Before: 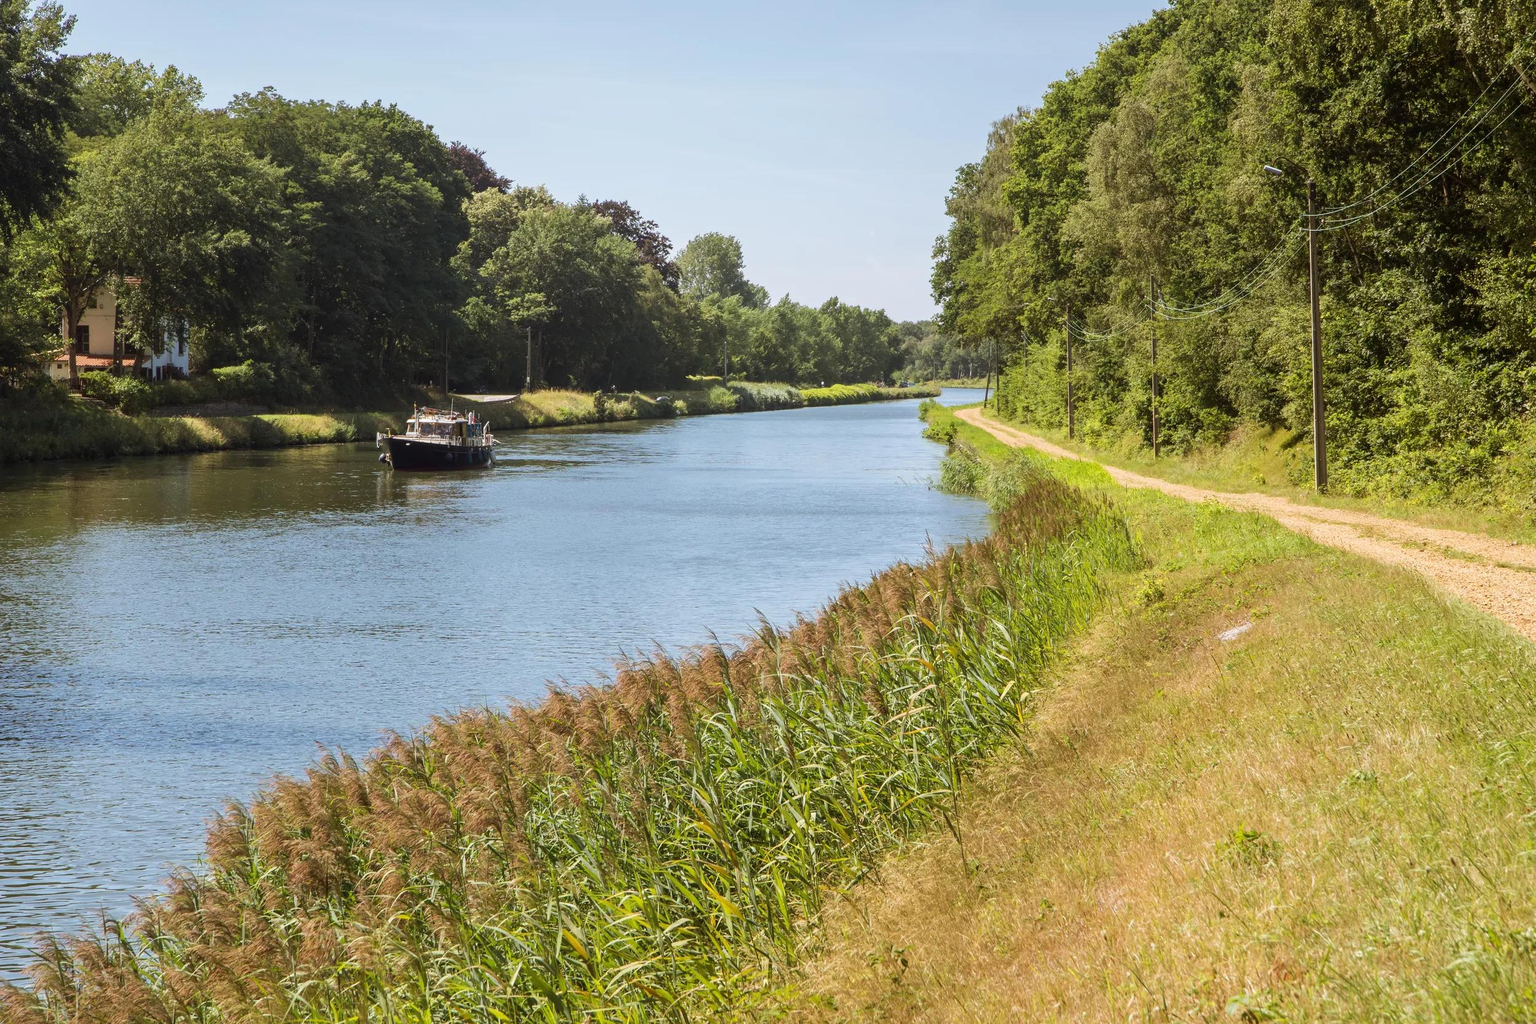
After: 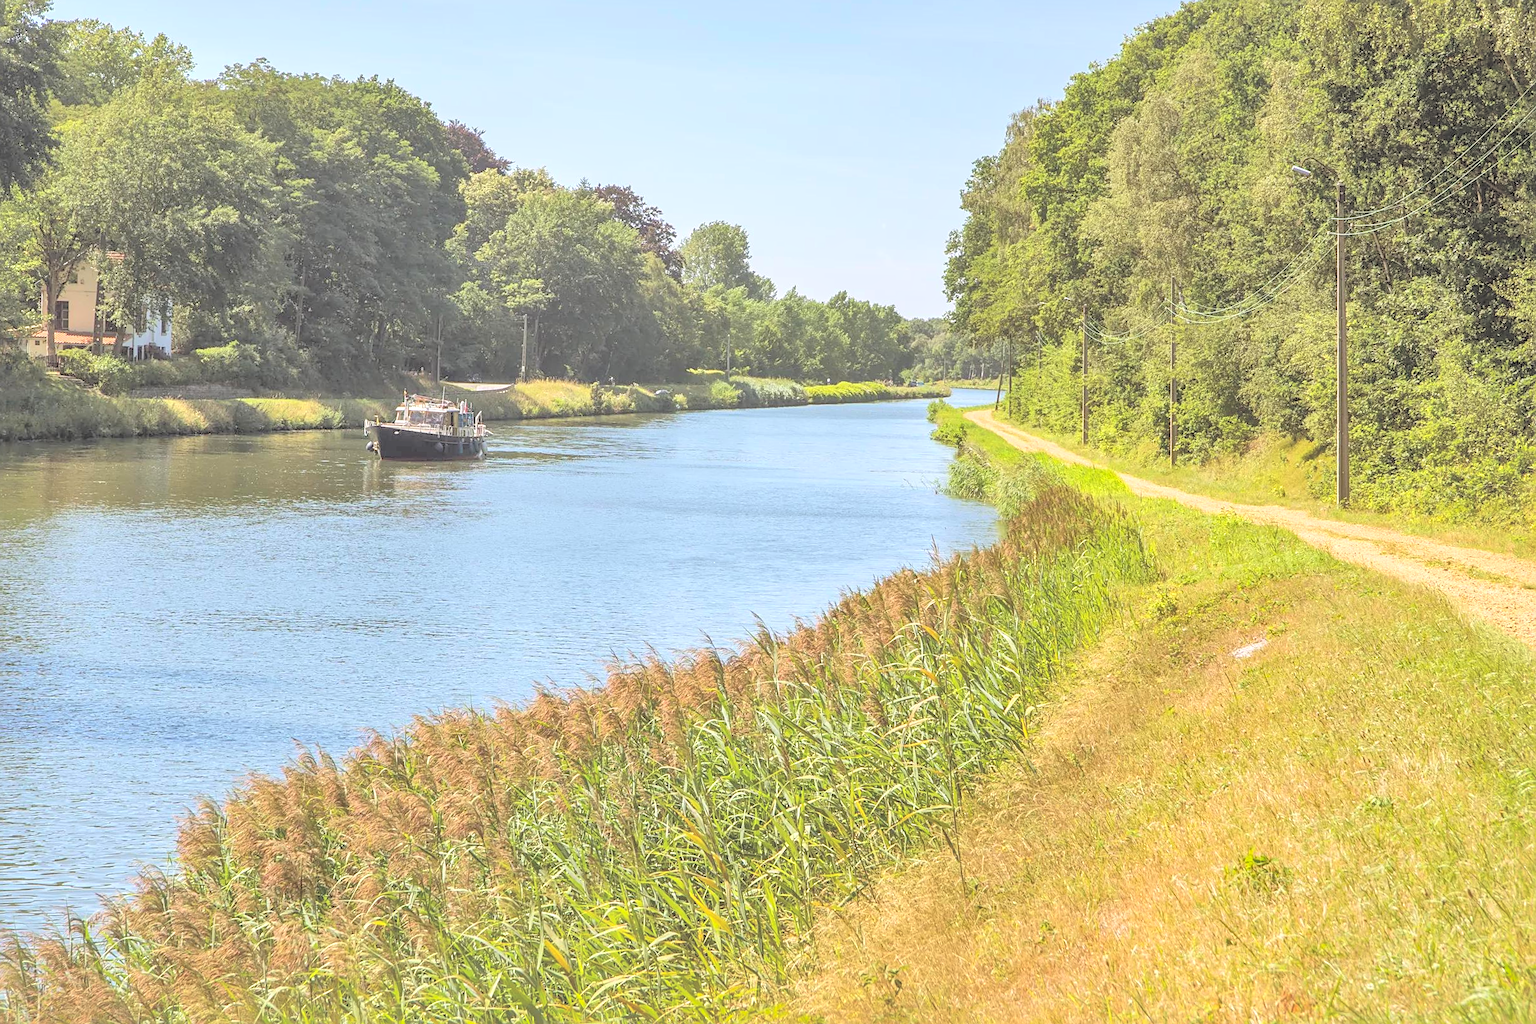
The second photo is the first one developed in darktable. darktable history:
crop and rotate: angle -1.44°
shadows and highlights: on, module defaults
contrast brightness saturation: brightness 0.999
local contrast: detail 130%
sharpen: on, module defaults
